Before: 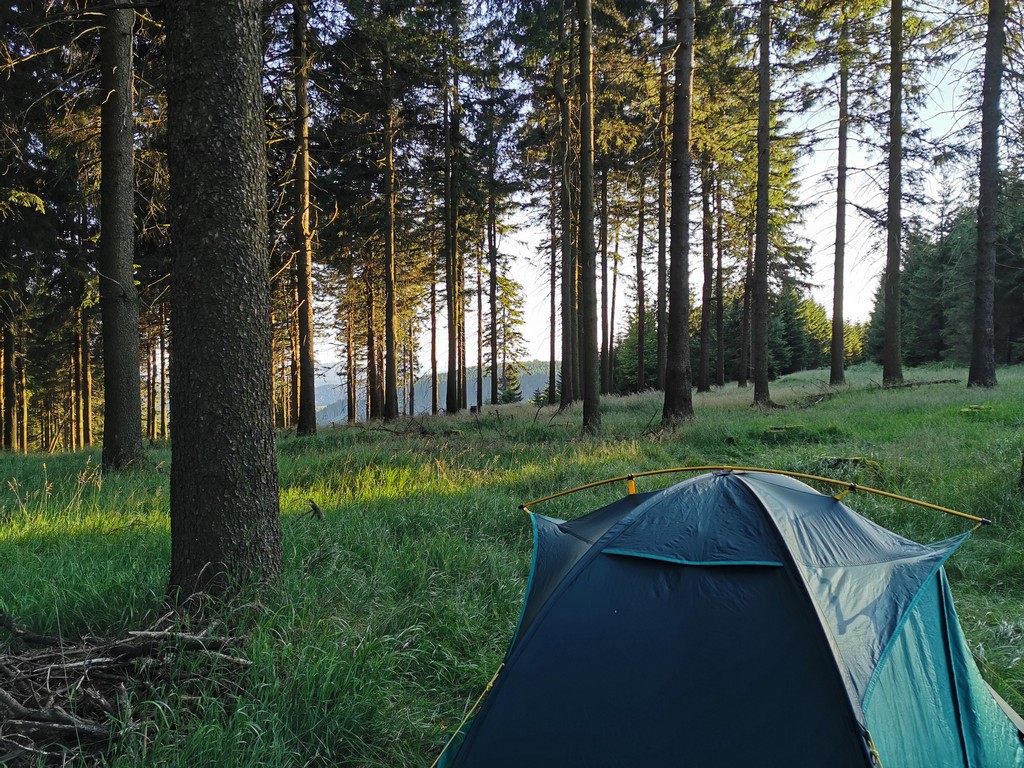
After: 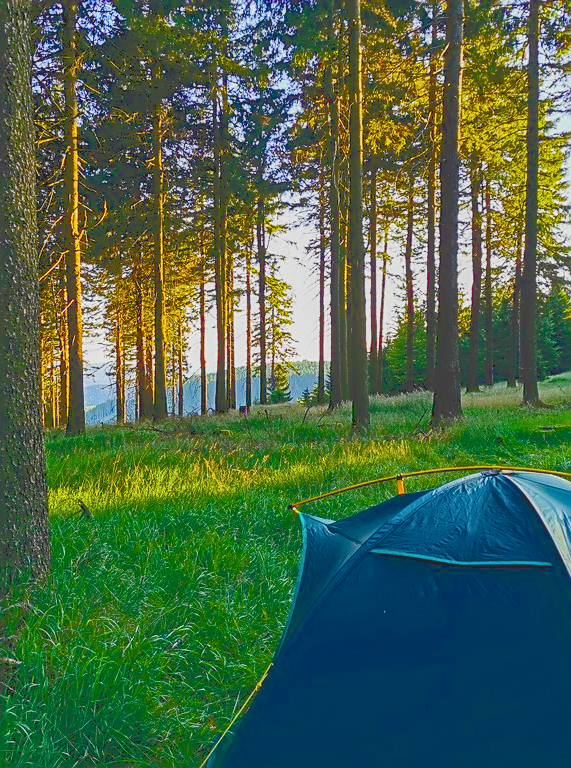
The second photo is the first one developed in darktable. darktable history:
crop and rotate: left 22.622%, right 21.546%
tone curve: curves: ch0 [(0, 0) (0.003, 0.273) (0.011, 0.276) (0.025, 0.276) (0.044, 0.28) (0.069, 0.283) (0.1, 0.288) (0.136, 0.293) (0.177, 0.302) (0.224, 0.321) (0.277, 0.349) (0.335, 0.393) (0.399, 0.448) (0.468, 0.51) (0.543, 0.589) (0.623, 0.677) (0.709, 0.761) (0.801, 0.839) (0.898, 0.909) (1, 1)]
sharpen: on, module defaults
filmic rgb: black relative exposure -7.65 EV, white relative exposure 4.56 EV, threshold 2.96 EV, hardness 3.61, enable highlight reconstruction true
color balance rgb: perceptual saturation grading › global saturation 37.2%, perceptual saturation grading › shadows 36.007%, global vibrance 50.147%
local contrast: on, module defaults
